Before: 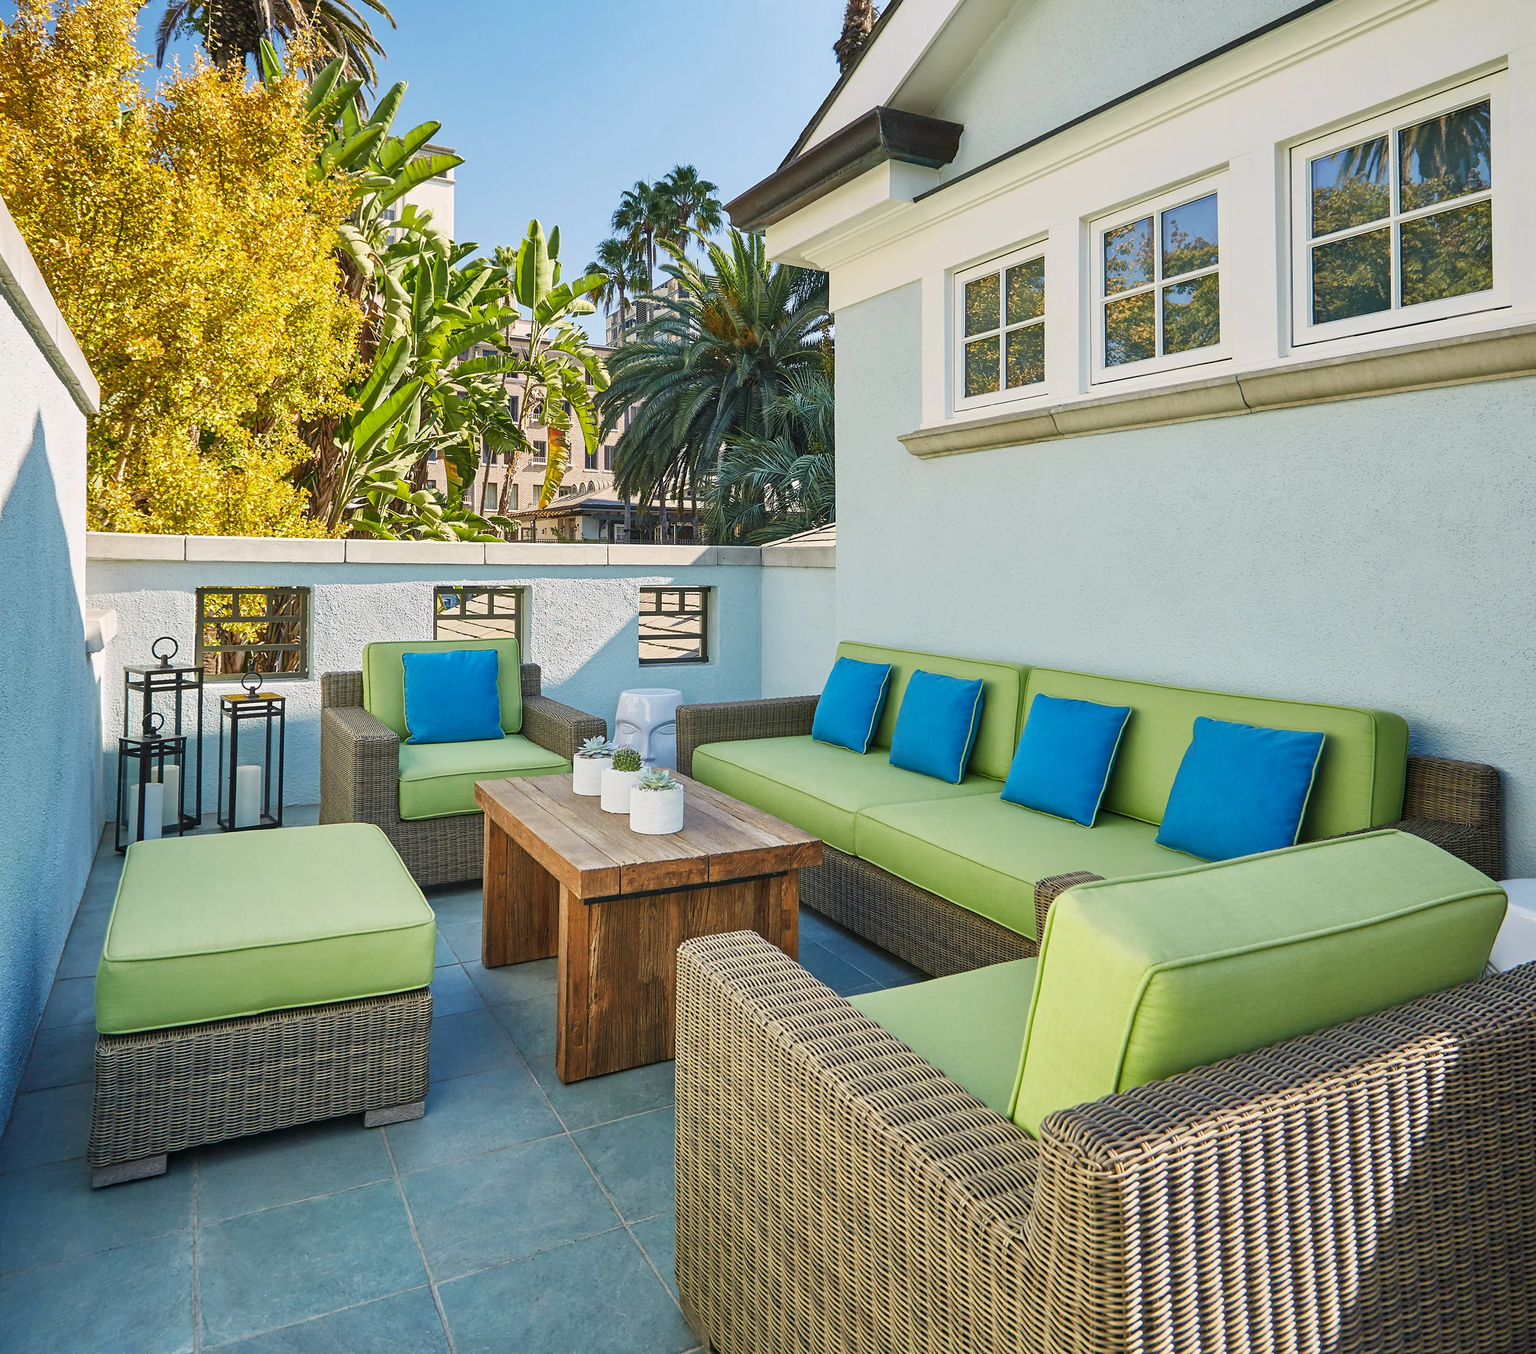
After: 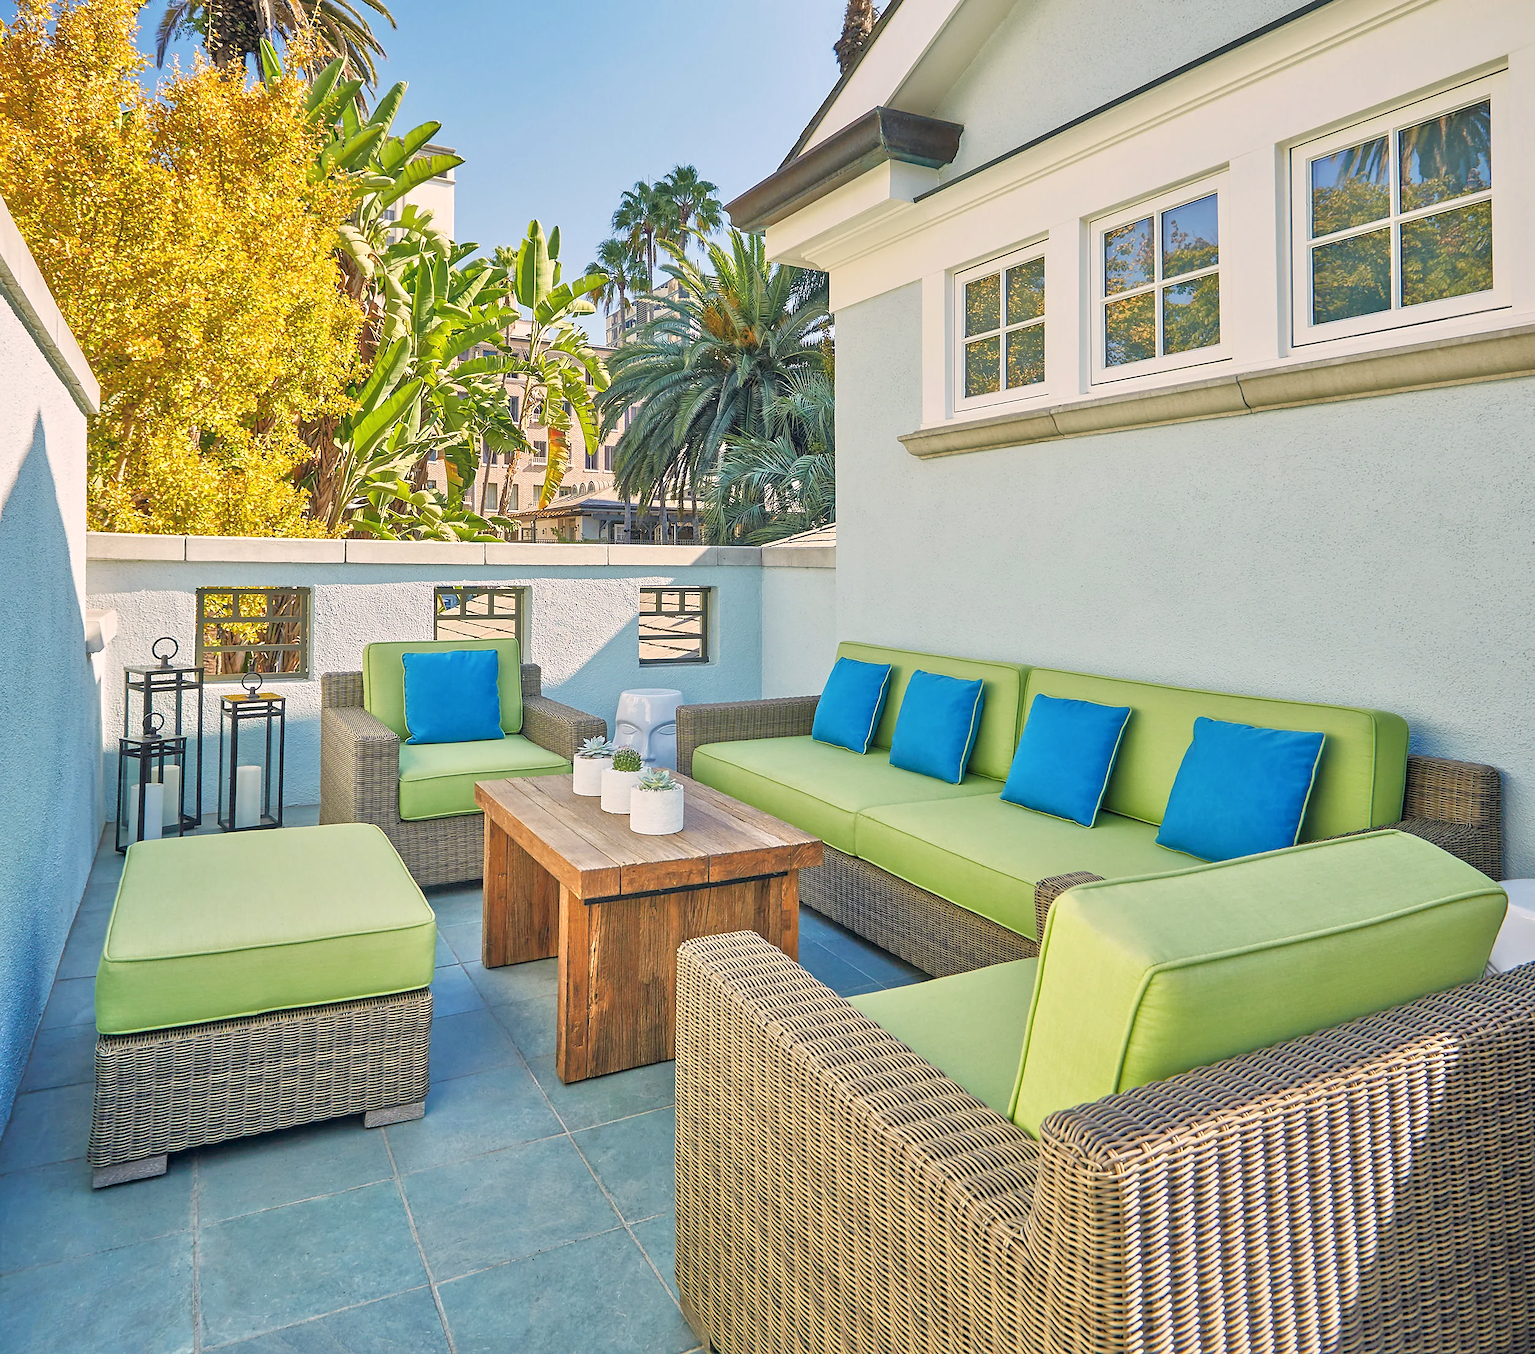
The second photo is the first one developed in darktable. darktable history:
levels: mode automatic
tone equalizer: -7 EV 0.15 EV, -6 EV 0.6 EV, -5 EV 1.15 EV, -4 EV 1.33 EV, -3 EV 1.15 EV, -2 EV 0.6 EV, -1 EV 0.15 EV, mask exposure compensation -0.5 EV
color balance rgb: shadows lift › hue 87.51°, highlights gain › chroma 1.62%, highlights gain › hue 55.1°, global offset › chroma 0.06%, global offset › hue 253.66°, linear chroma grading › global chroma 0.5%
sharpen: radius 1, threshold 1
